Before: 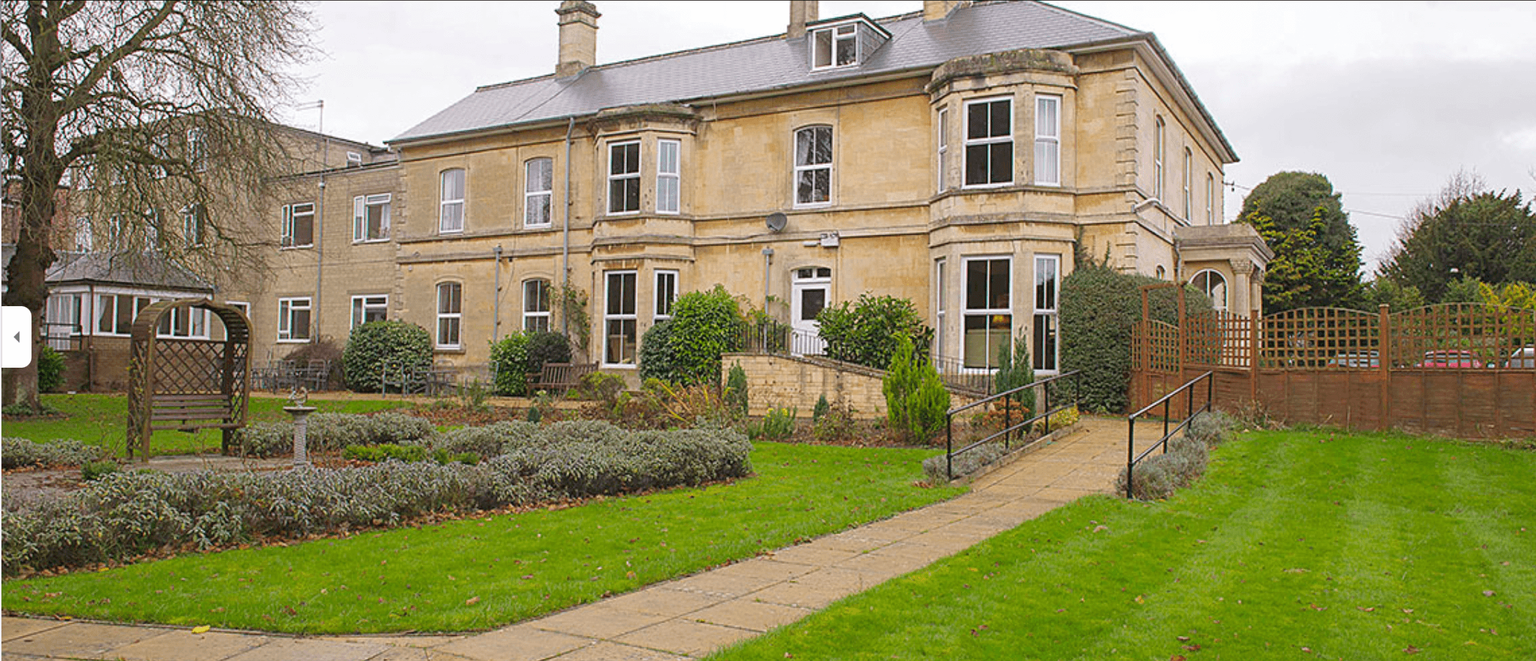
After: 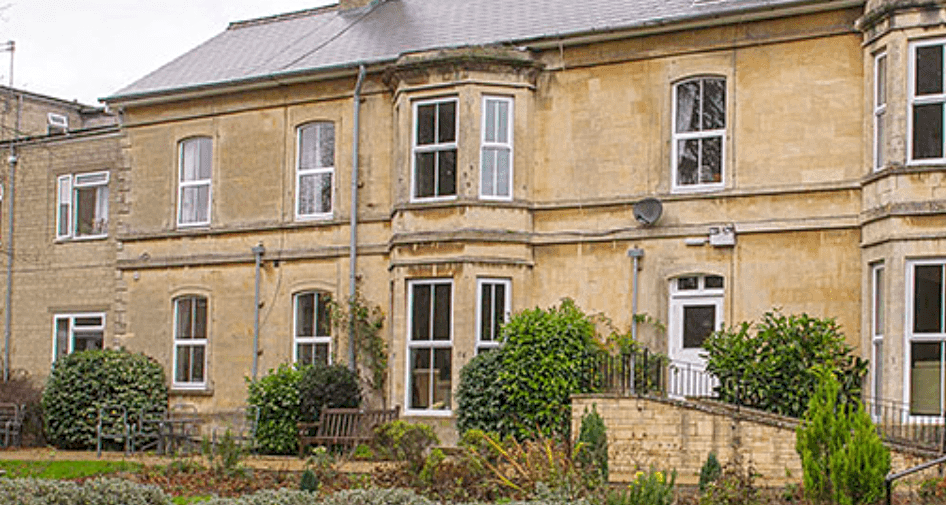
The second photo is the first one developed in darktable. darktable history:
local contrast: highlights 57%, shadows 53%, detail 130%, midtone range 0.453
crop: left 20.41%, top 10.797%, right 35.503%, bottom 34.474%
